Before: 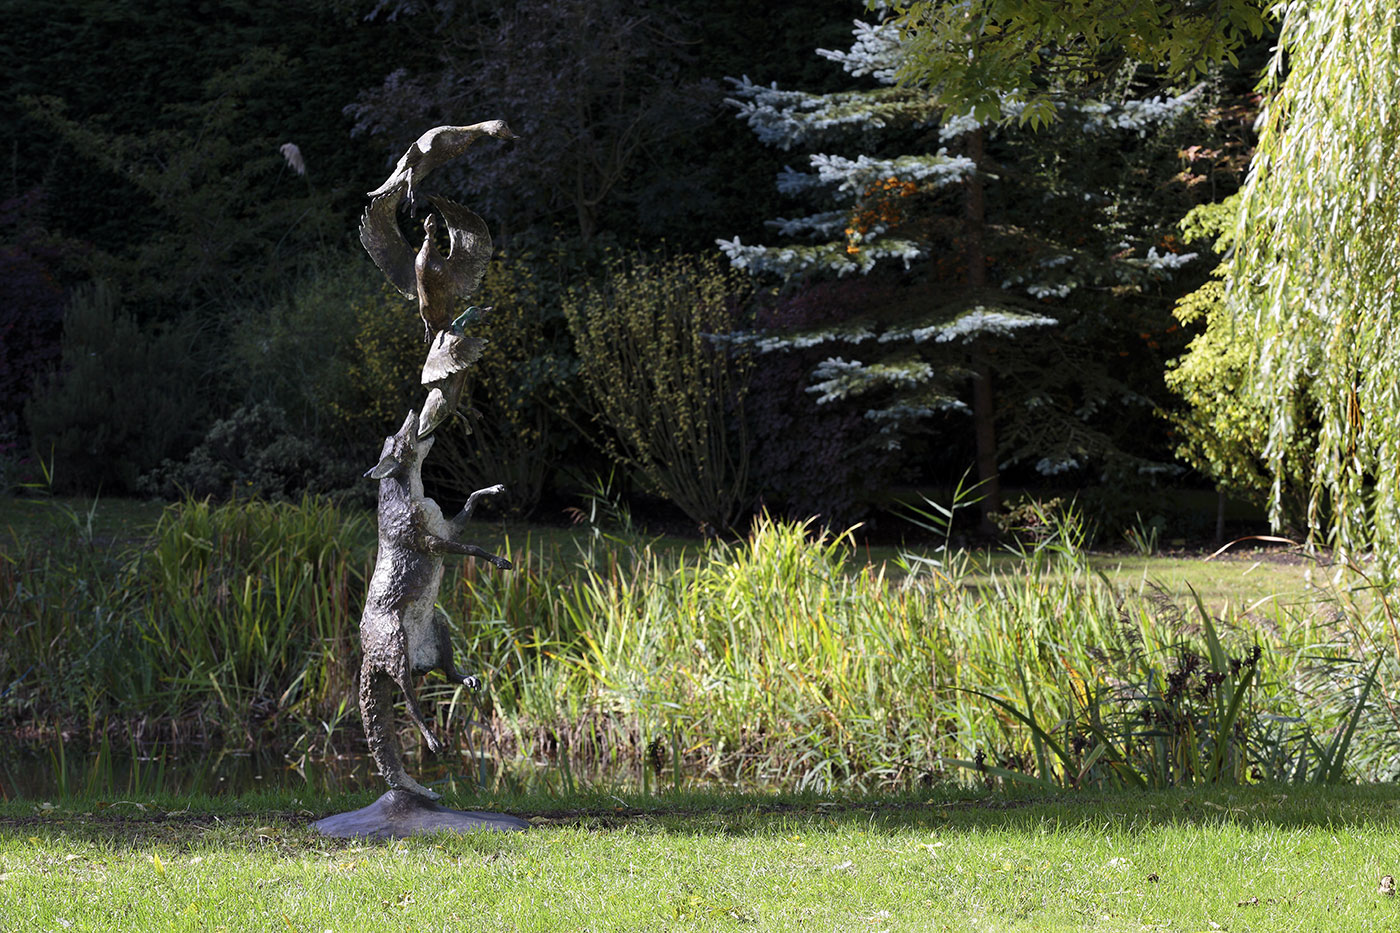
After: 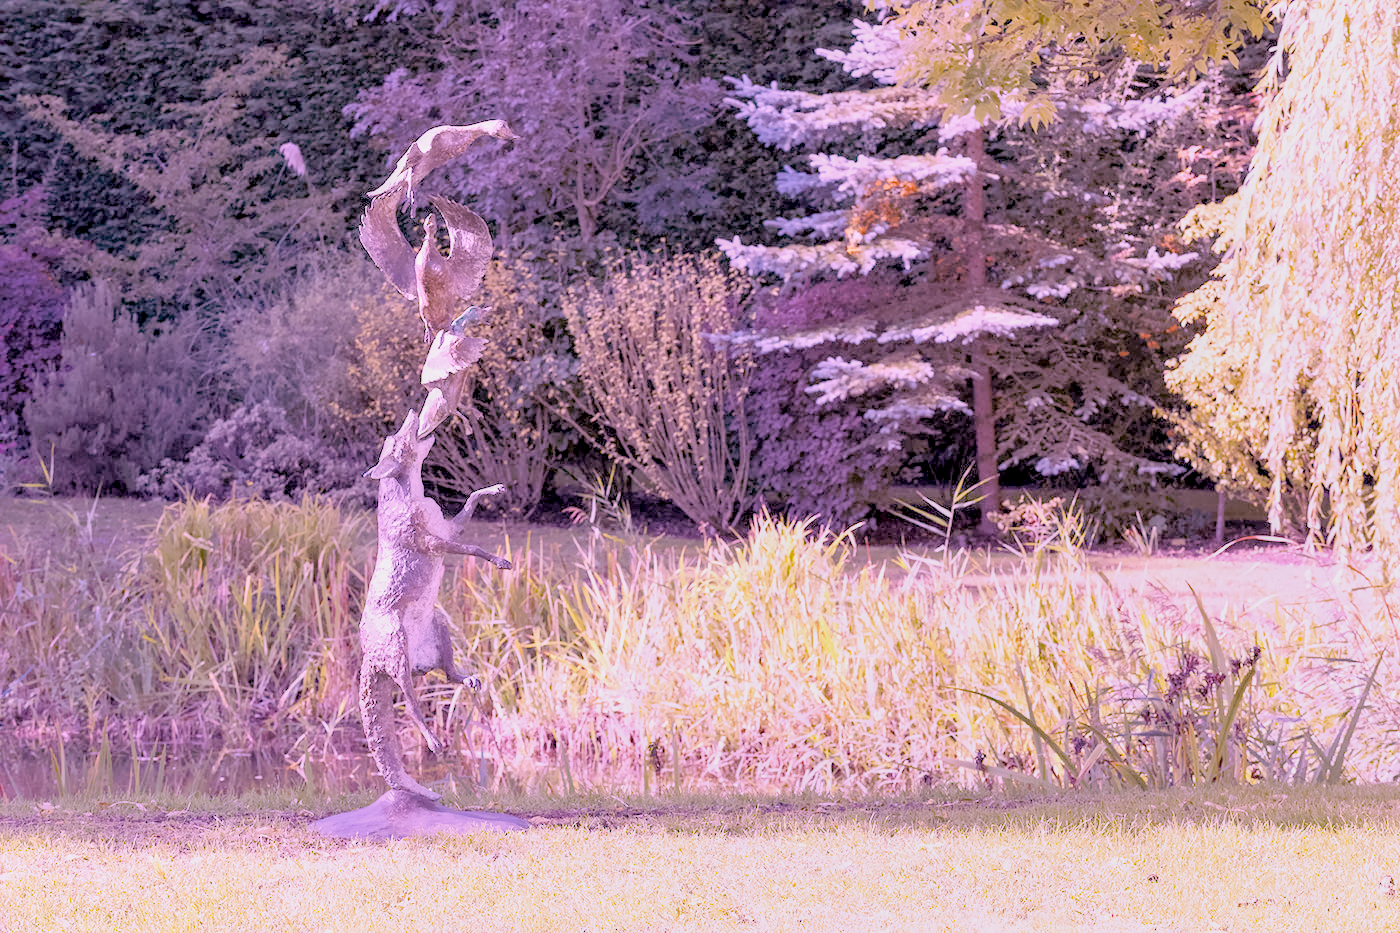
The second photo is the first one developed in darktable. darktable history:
filmic rgb "scene-referred default": black relative exposure -7.65 EV, white relative exposure 4.56 EV, hardness 3.61
raw chromatic aberrations: on, module defaults
color balance rgb: perceptual saturation grading › global saturation 25%, global vibrance 20%
highlight reconstruction: method reconstruct color, iterations 1, diameter of reconstruction 64 px
hot pixels: on, module defaults
lens correction: scale 1.01, crop 1, focal 100, aperture 4, distance 5.44, camera "Canon EOS RP", lens "Canon RF 100mm F2.8 L MACRO IS USM"
tone equalizer "mask blending: all purposes": on, module defaults
white balance: red 1.806, blue 1.812
exposure: black level correction 0.001, exposure 0.5 EV, compensate exposure bias true, compensate highlight preservation false
denoise (profiled): preserve shadows 1.25, scattering 0.032, a [-1, 0, 0], b [0, 0, 0], compensate highlight preservation false
haze removal: compatibility mode true, adaptive false
local contrast: detail 130%
